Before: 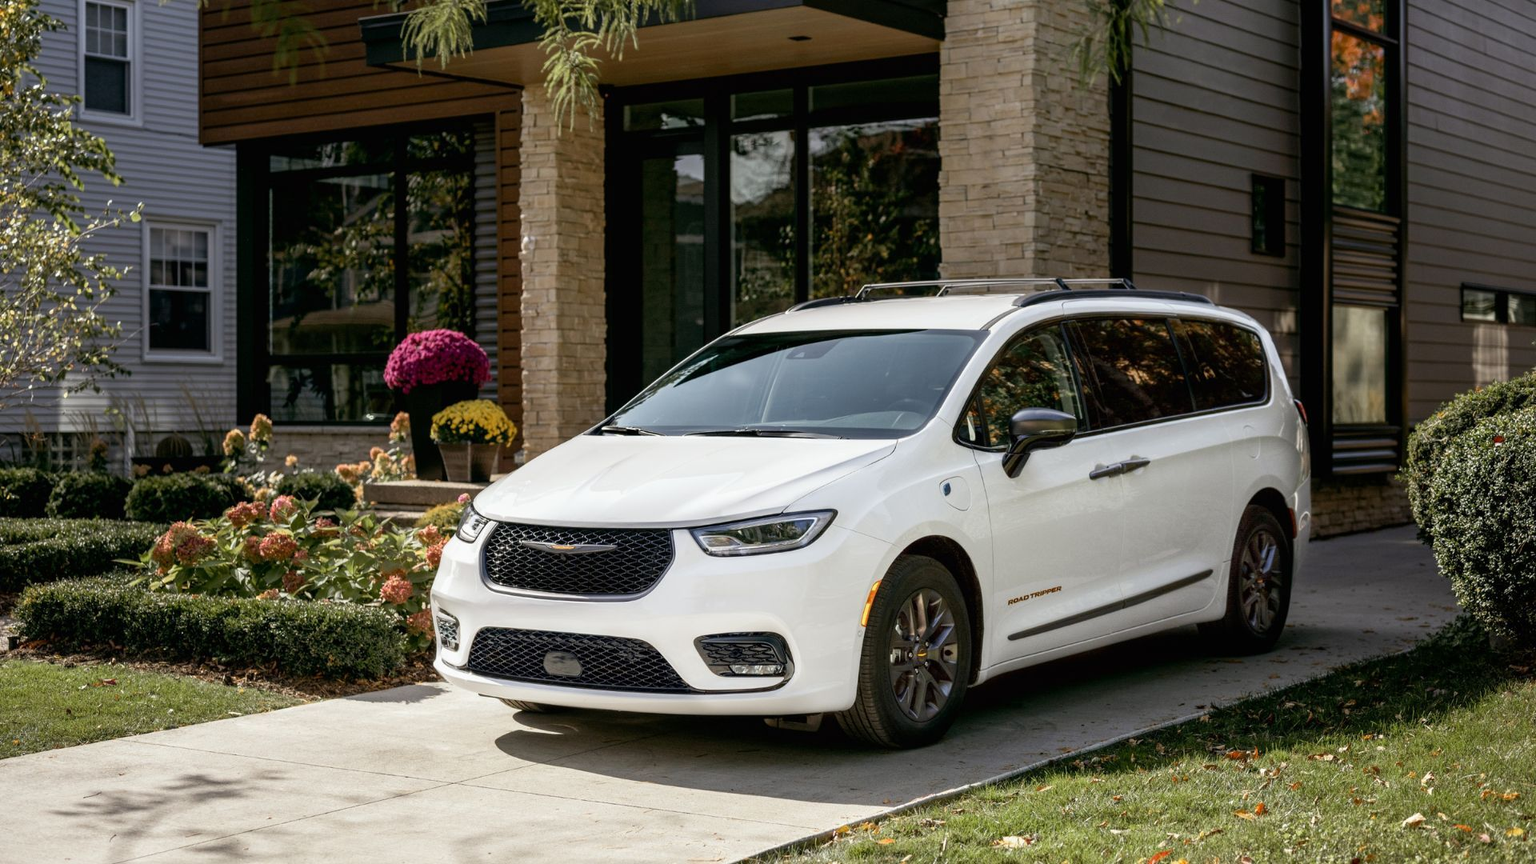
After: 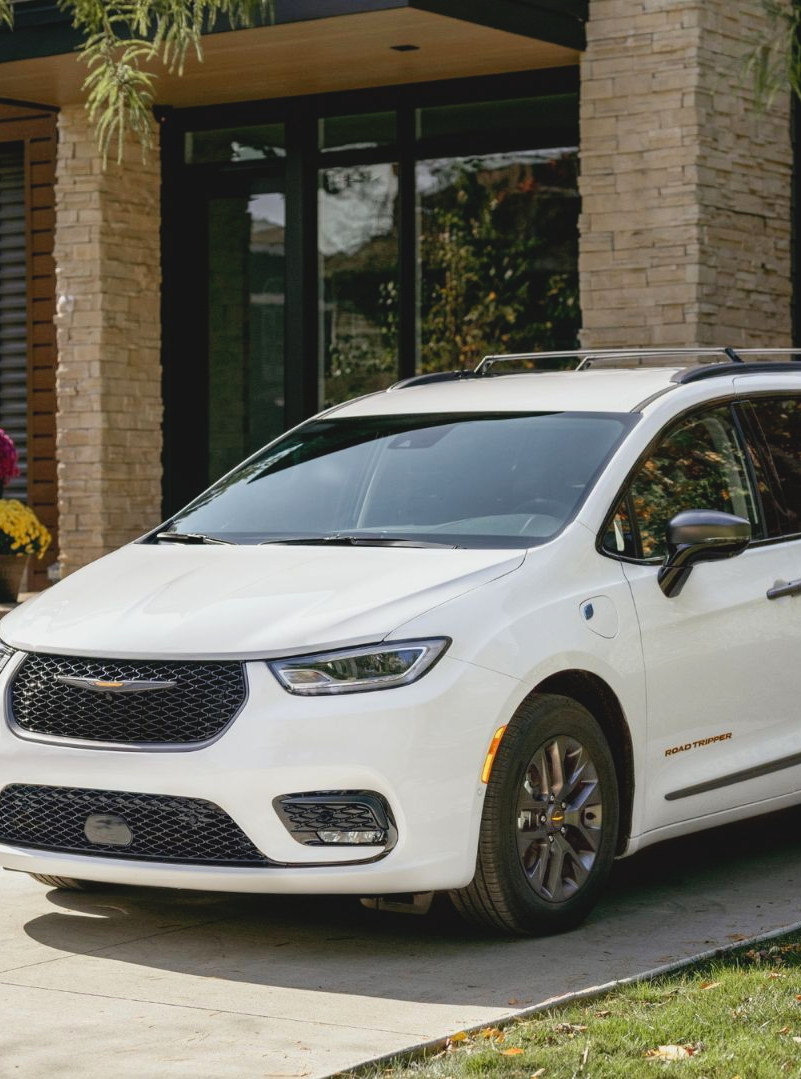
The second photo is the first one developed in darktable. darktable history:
contrast brightness saturation: contrast -0.093, brightness 0.046, saturation 0.082
crop: left 31.018%, right 27.232%
